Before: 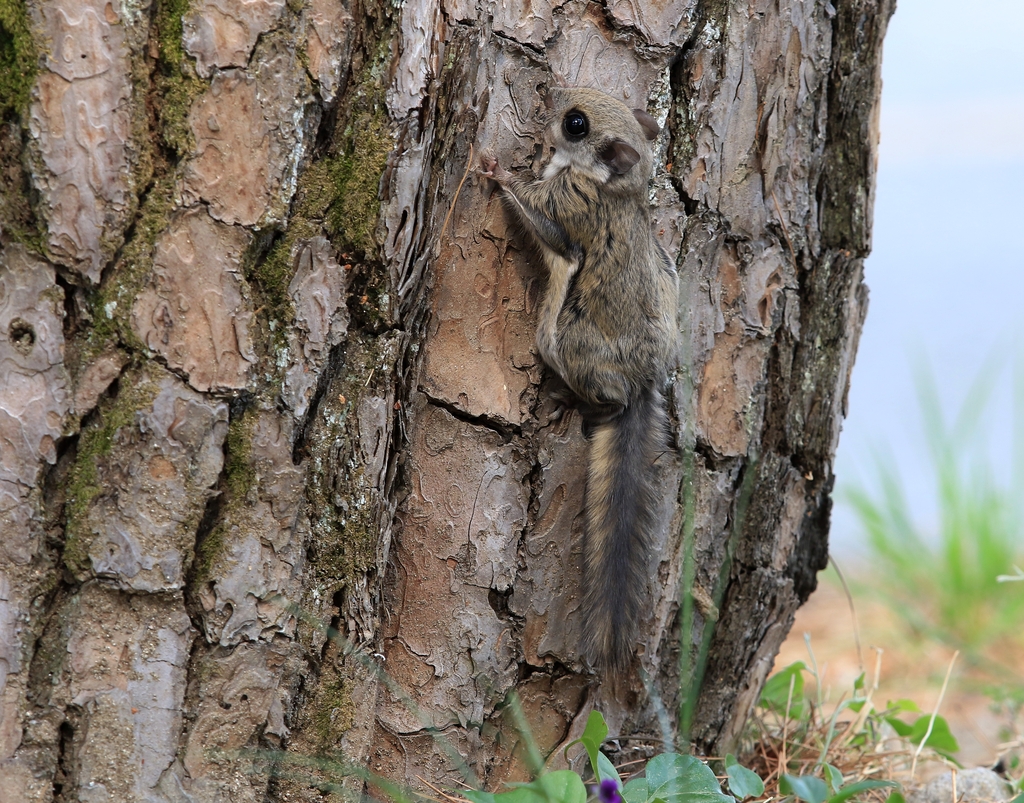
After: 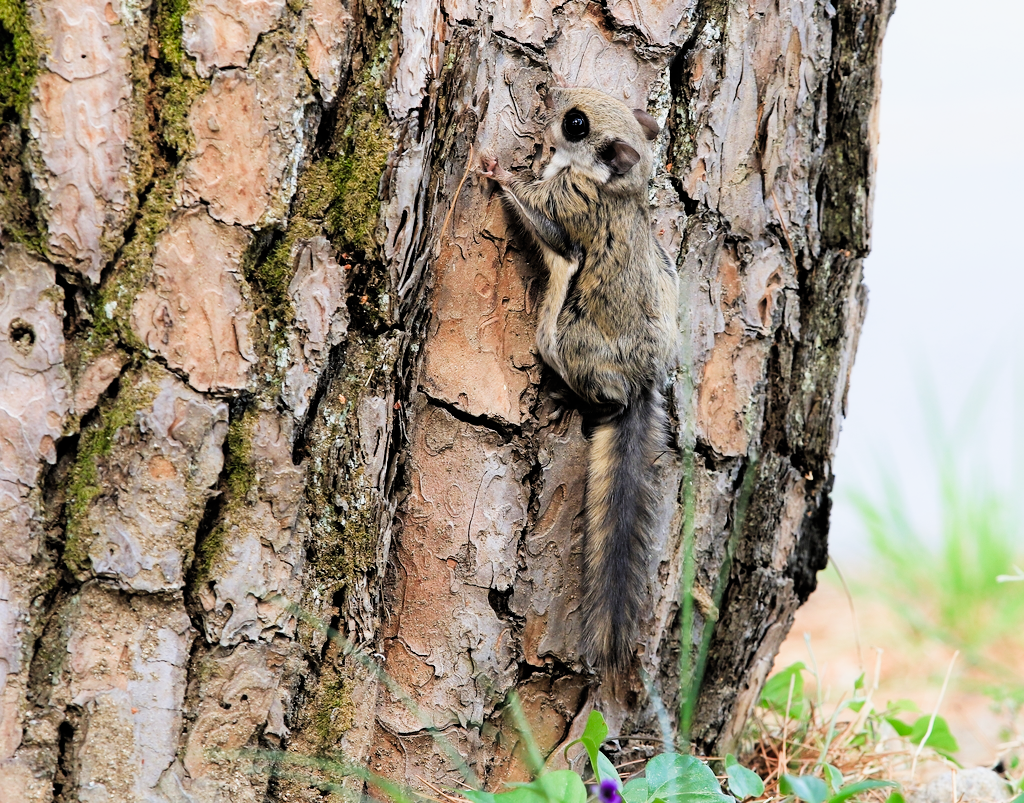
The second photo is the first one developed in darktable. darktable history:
tone curve: color space Lab, independent channels, preserve colors none
contrast brightness saturation: brightness -0.018, saturation 0.36
filmic rgb: black relative exposure -5.13 EV, white relative exposure 3.96 EV, hardness 2.89, contrast 1.298, color science v4 (2020), iterations of high-quality reconstruction 0
exposure: black level correction 0, exposure 0.88 EV, compensate exposure bias true, compensate highlight preservation false
